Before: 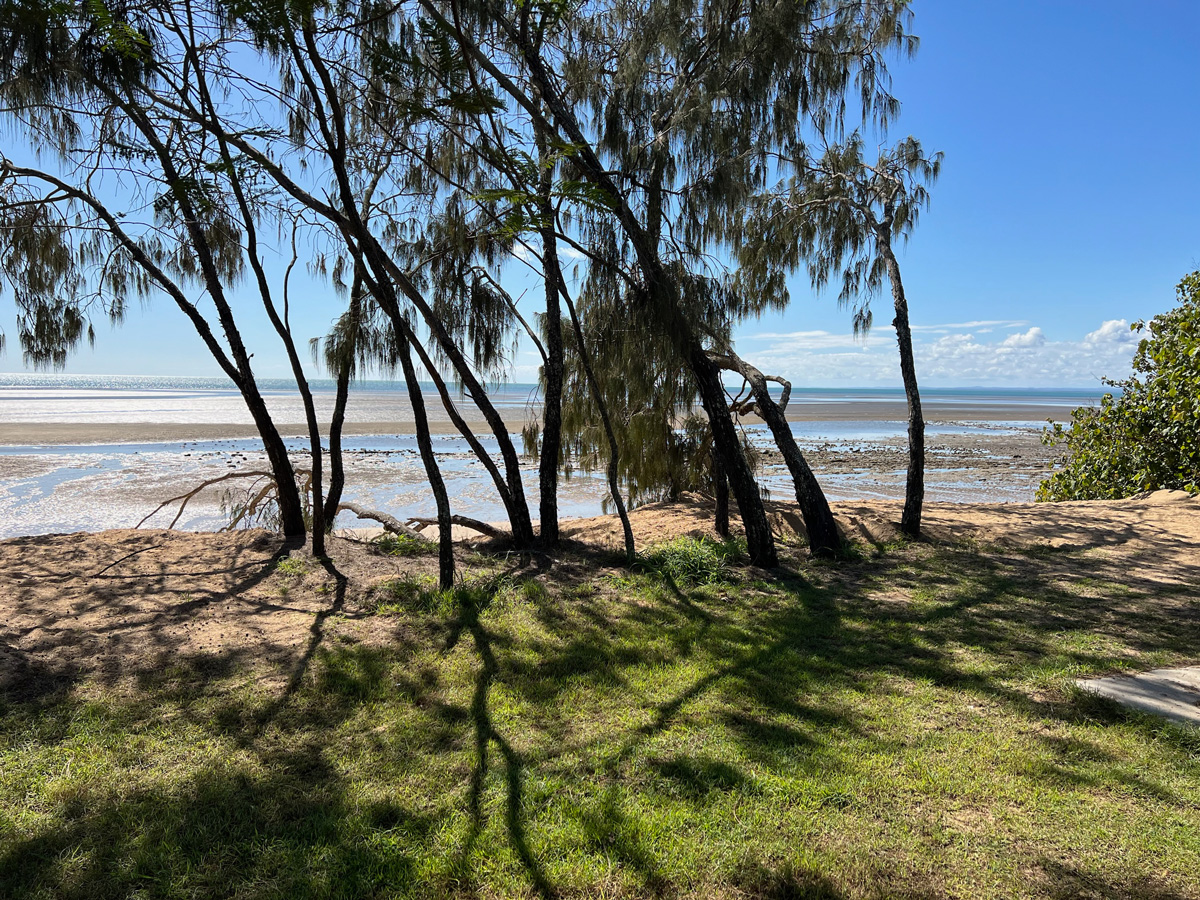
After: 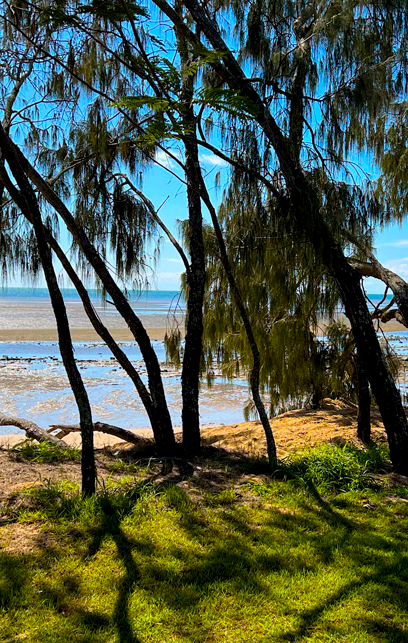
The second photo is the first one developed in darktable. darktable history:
color balance rgb: global offset › luminance -0.366%, perceptual saturation grading › global saturation 42.618%, global vibrance 44.284%
levels: mode automatic, levels [0.093, 0.434, 0.988]
crop and rotate: left 29.862%, top 10.406%, right 36.136%, bottom 18.092%
